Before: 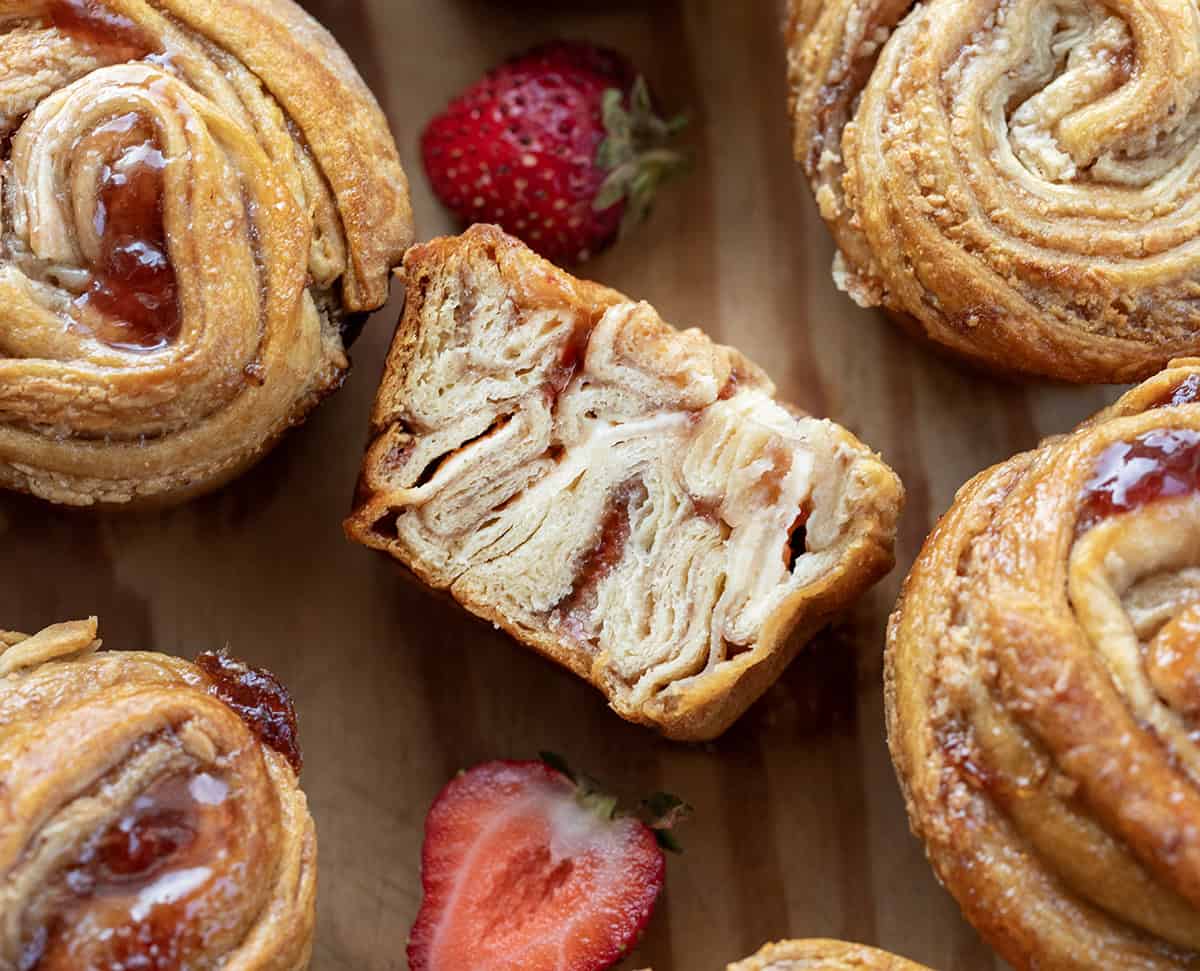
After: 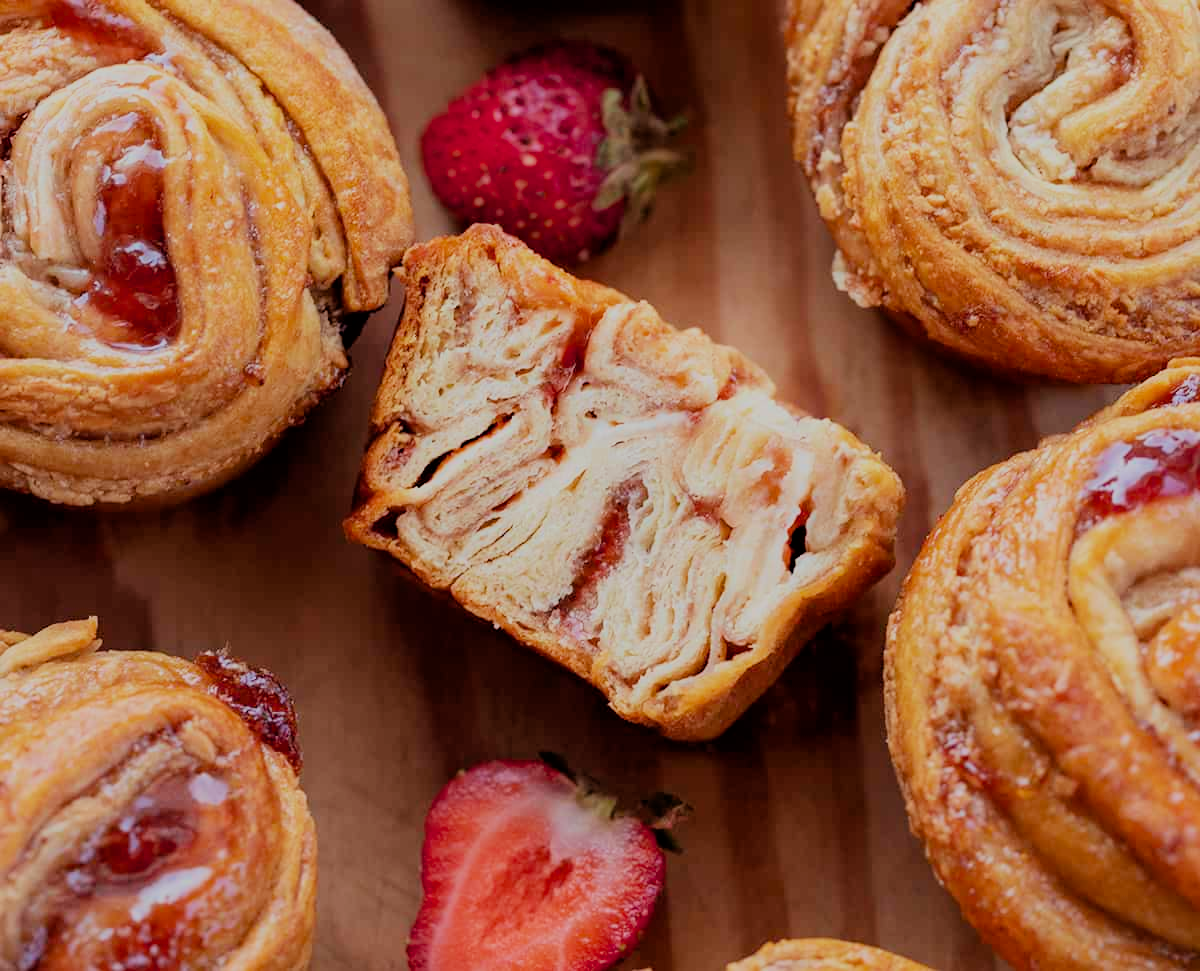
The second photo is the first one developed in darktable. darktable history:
rgb levels: mode RGB, independent channels, levels [[0, 0.474, 1], [0, 0.5, 1], [0, 0.5, 1]]
filmic rgb: black relative exposure -6.15 EV, white relative exposure 6.96 EV, hardness 2.23, color science v6 (2022)
